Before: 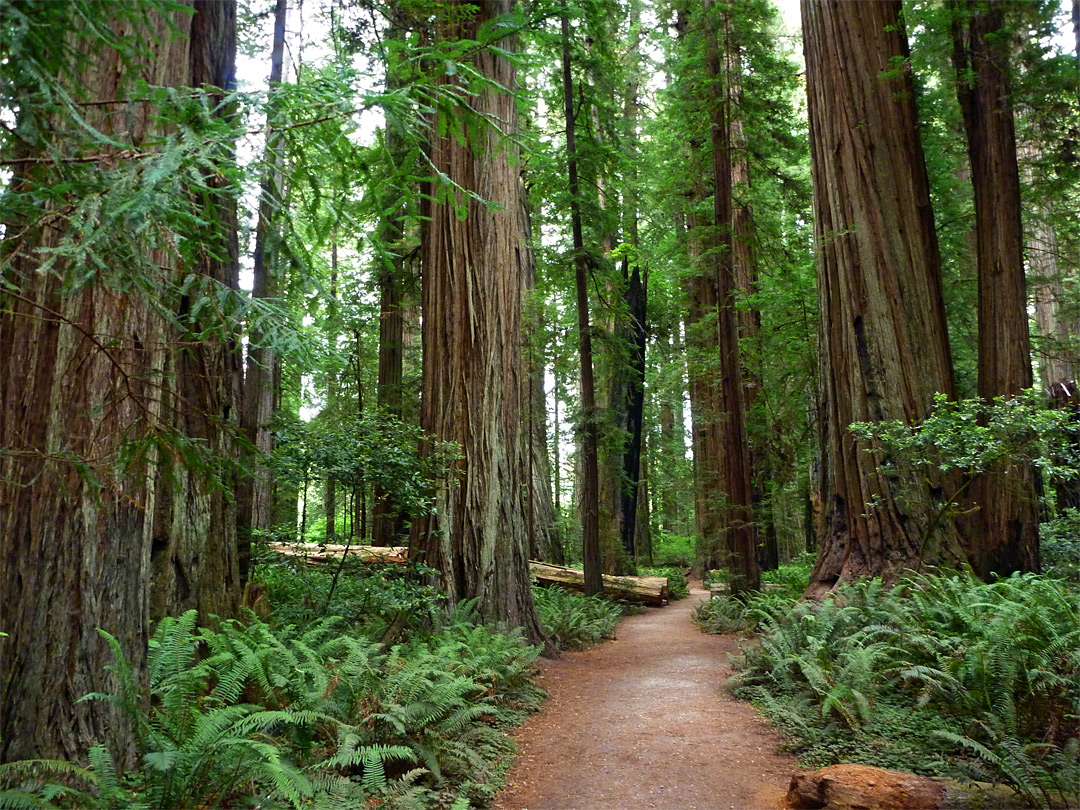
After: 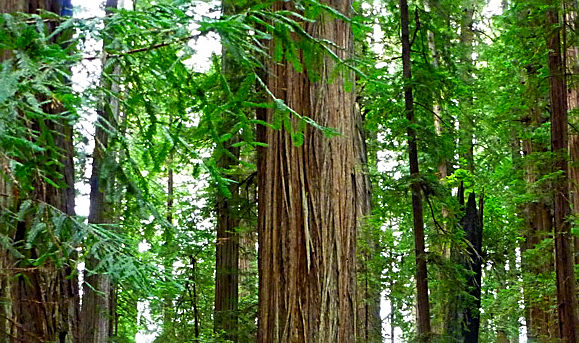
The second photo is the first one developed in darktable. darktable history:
crop: left 15.233%, top 9.259%, right 31.109%, bottom 48.385%
exposure: compensate highlight preservation false
shadows and highlights: shadows 37.01, highlights -26.86, soften with gaussian
color correction: highlights b* 0.028, saturation 1.34
sharpen: on, module defaults
